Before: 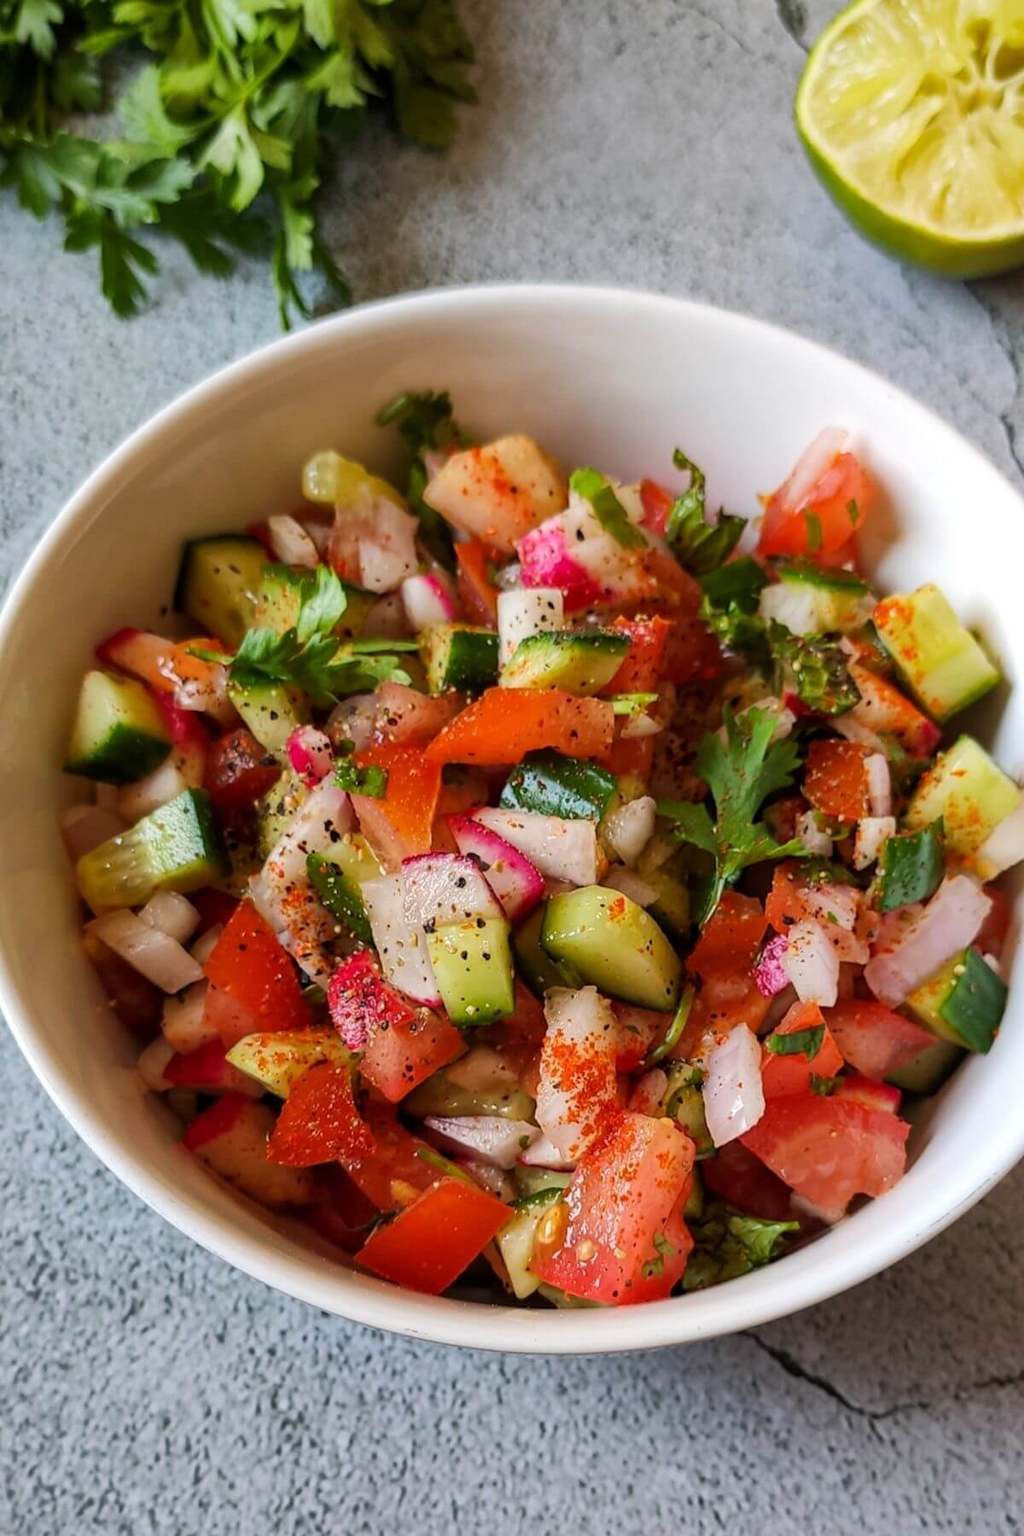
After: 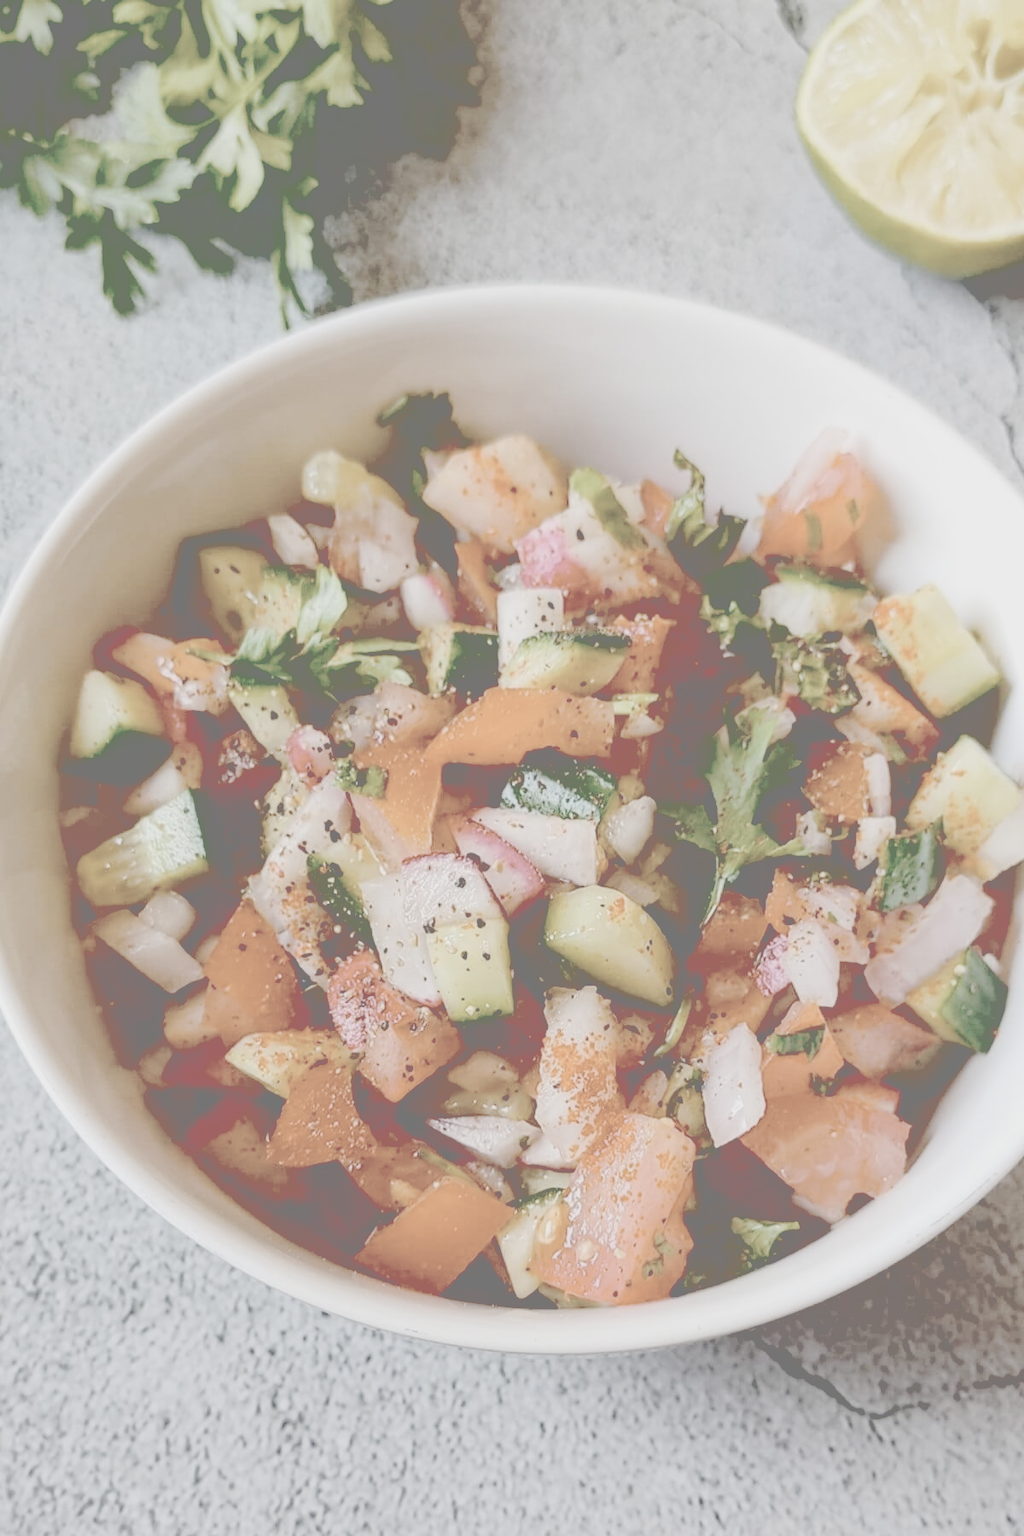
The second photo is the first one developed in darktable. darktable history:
contrast brightness saturation: contrast -0.335, brightness 0.748, saturation -0.797
exposure: black level correction 0.048, exposure 0.013 EV, compensate exposure bias true, compensate highlight preservation false
